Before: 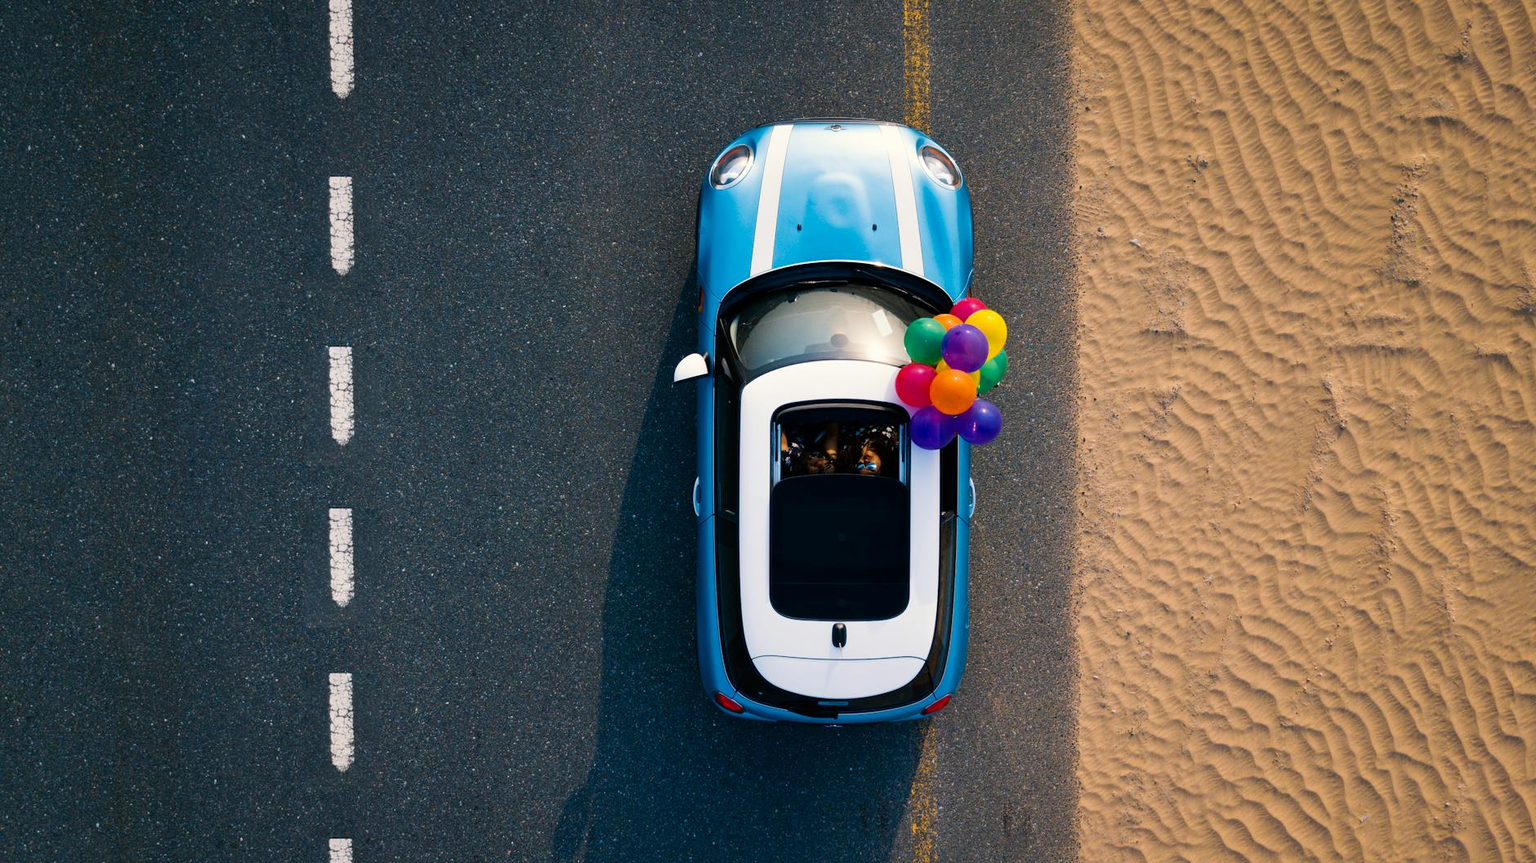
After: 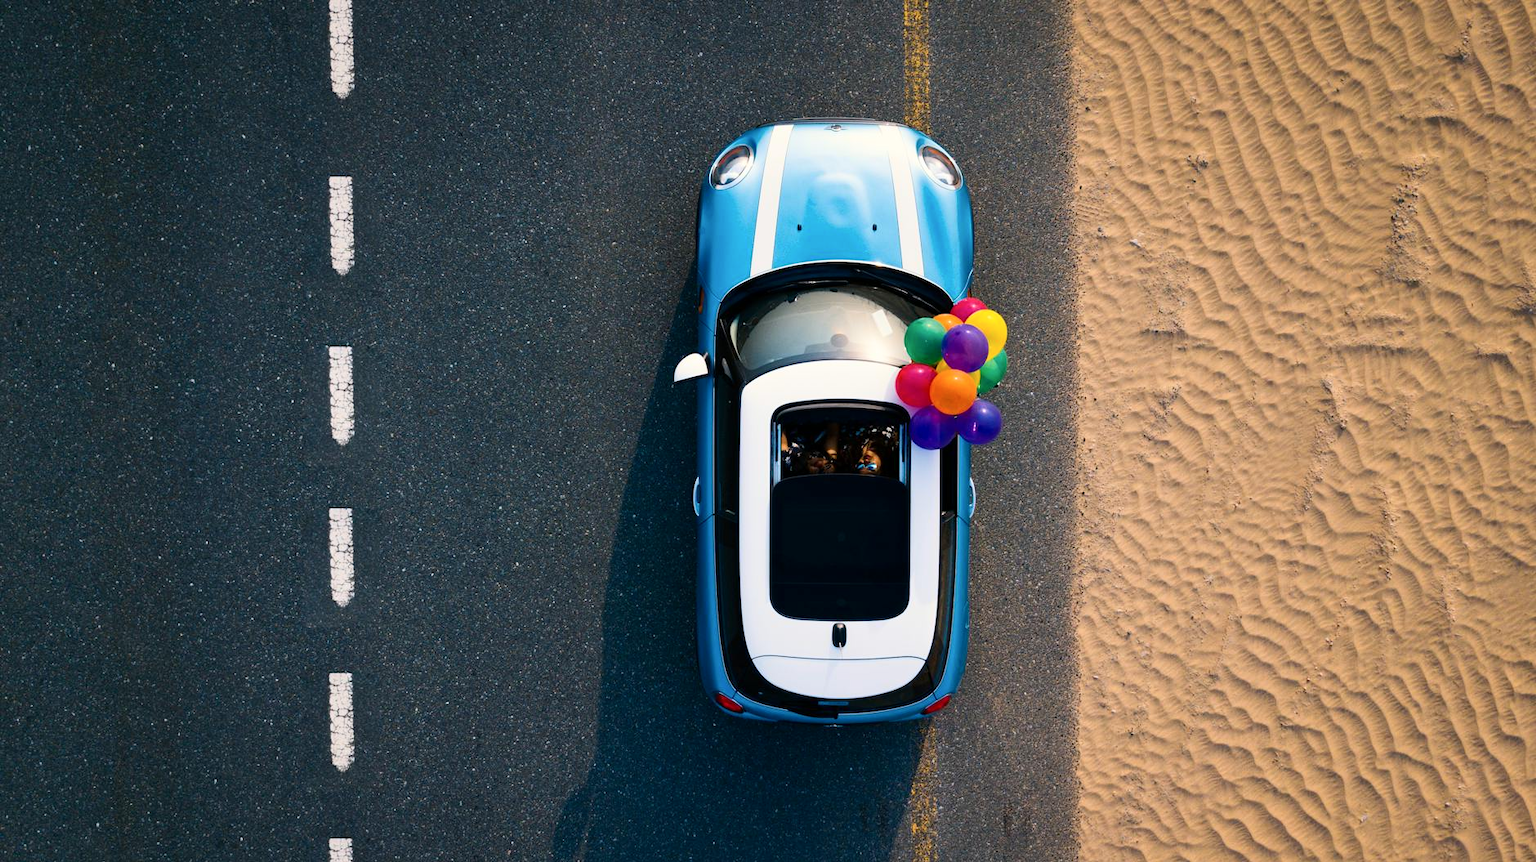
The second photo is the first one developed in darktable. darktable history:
contrast brightness saturation: contrast 0.154, brightness 0.042
